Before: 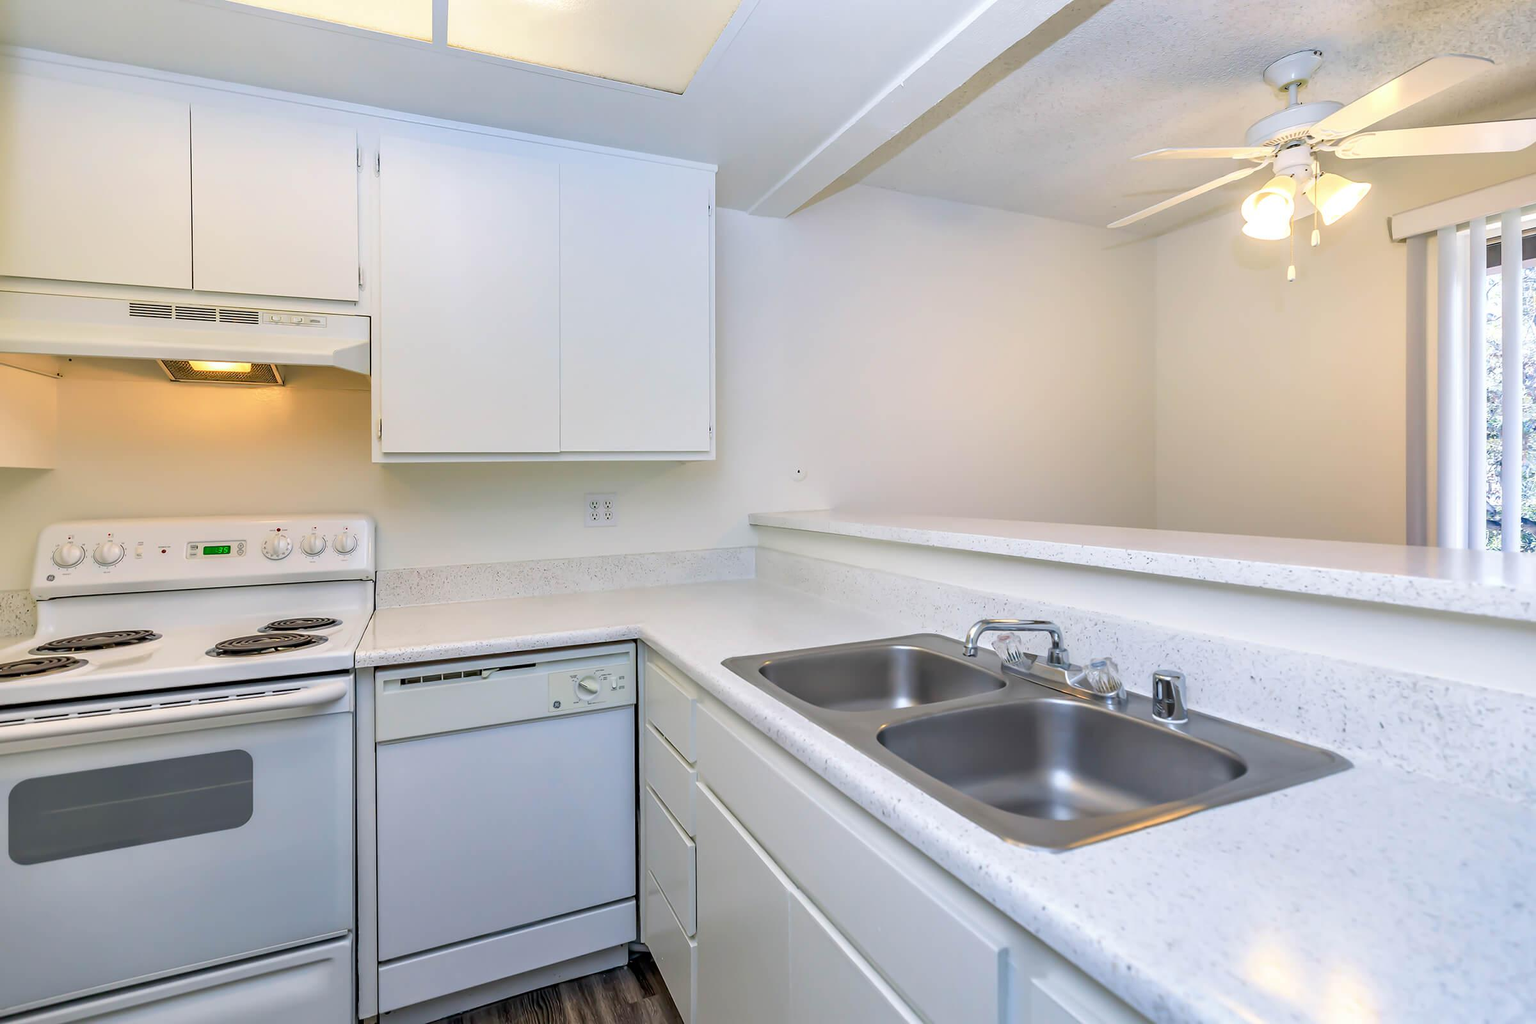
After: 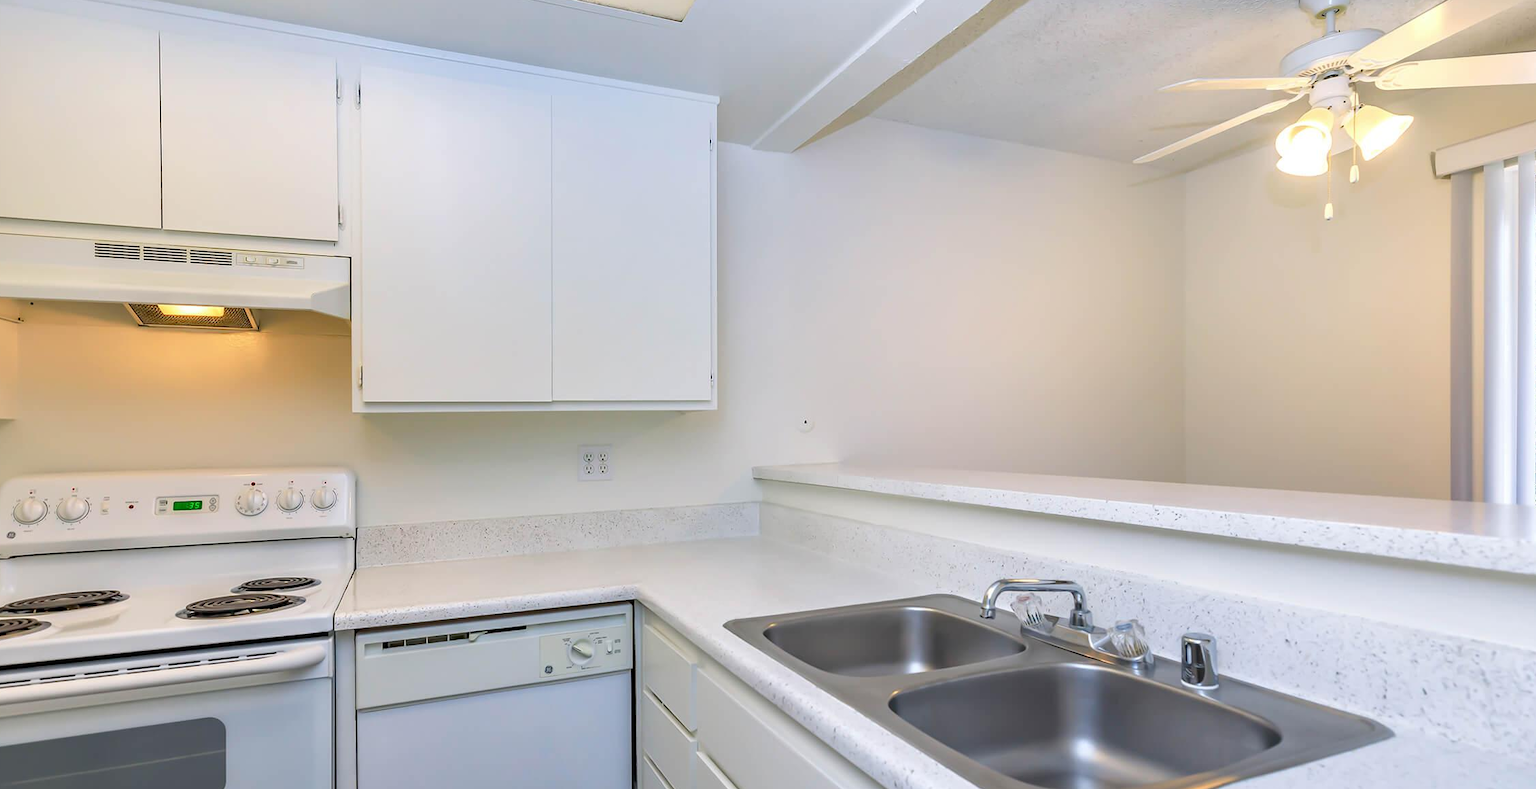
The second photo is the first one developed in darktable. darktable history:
crop: left 2.66%, top 7.286%, right 3.141%, bottom 20.149%
